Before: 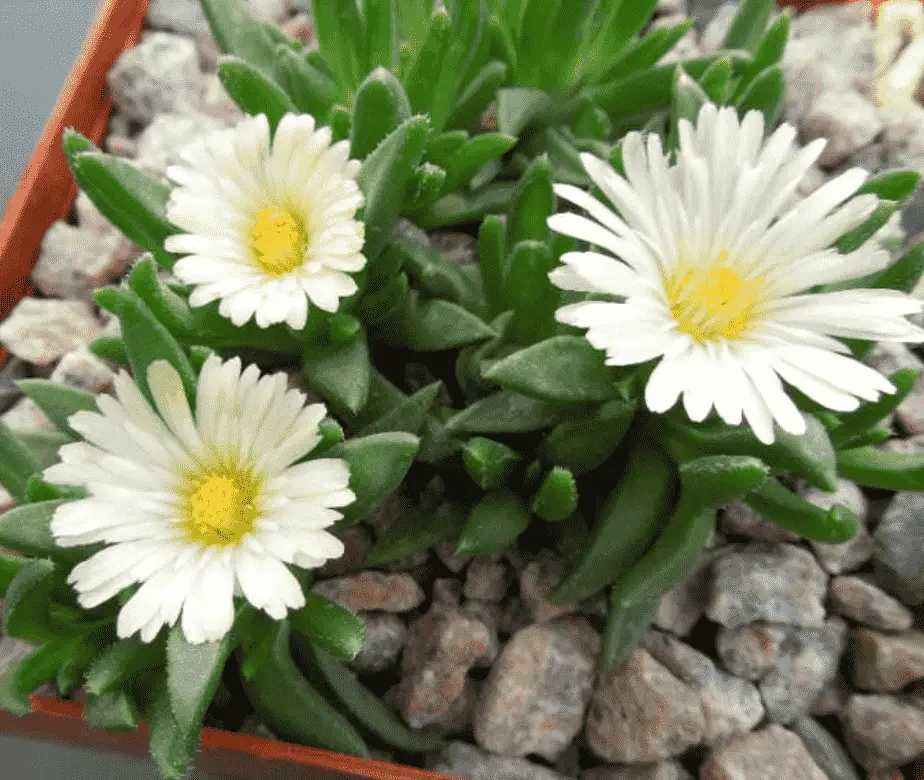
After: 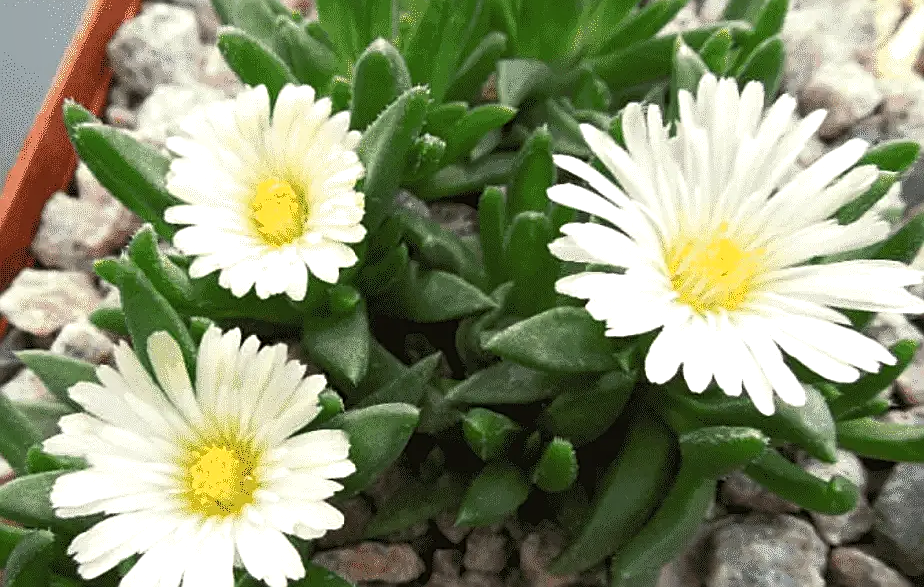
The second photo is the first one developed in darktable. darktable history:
crop: top 3.744%, bottom 20.881%
sharpen: on, module defaults
tone equalizer: -8 EV -0.001 EV, -7 EV 0.003 EV, -6 EV -0.002 EV, -5 EV -0.006 EV, -4 EV -0.079 EV, -3 EV -0.206 EV, -2 EV -0.276 EV, -1 EV 0.105 EV, +0 EV 0.309 EV, smoothing diameter 24.81%, edges refinement/feathering 12.5, preserve details guided filter
